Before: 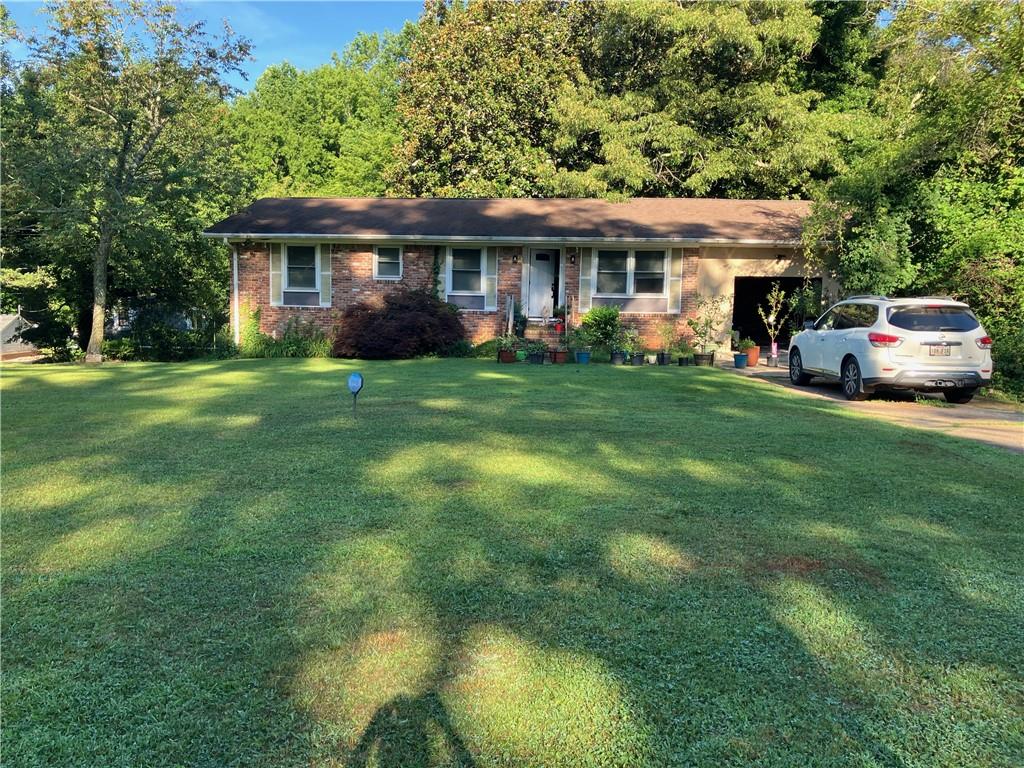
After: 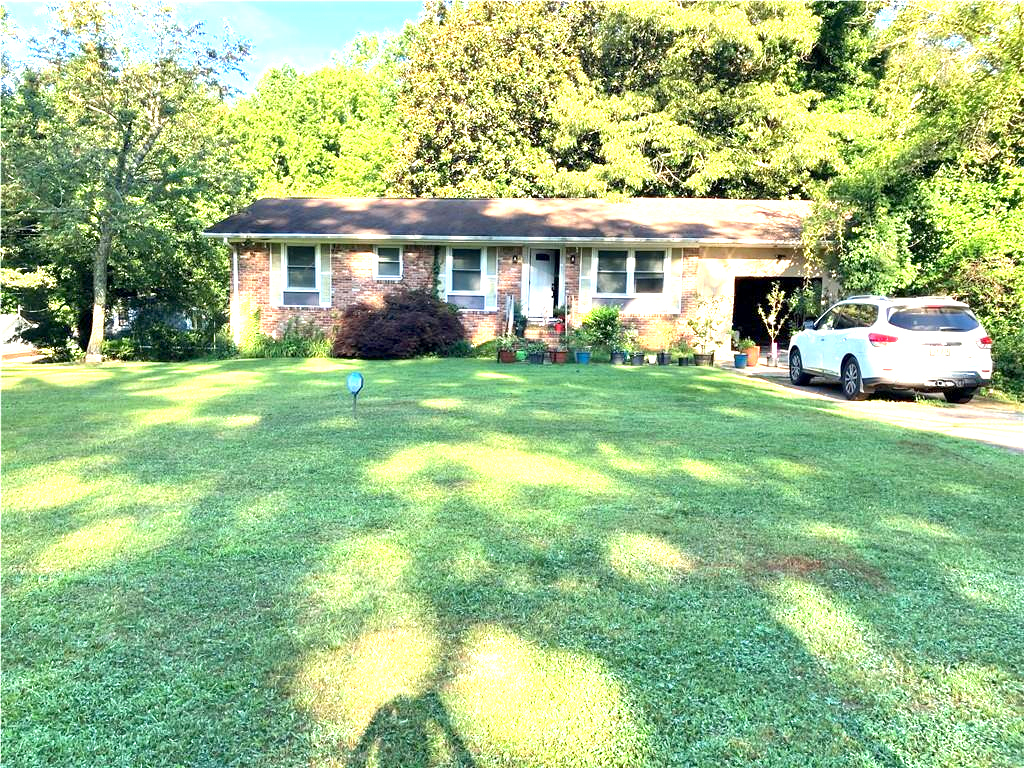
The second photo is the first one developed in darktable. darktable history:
exposure: black level correction 0.001, exposure 1.727 EV, compensate highlight preservation false
